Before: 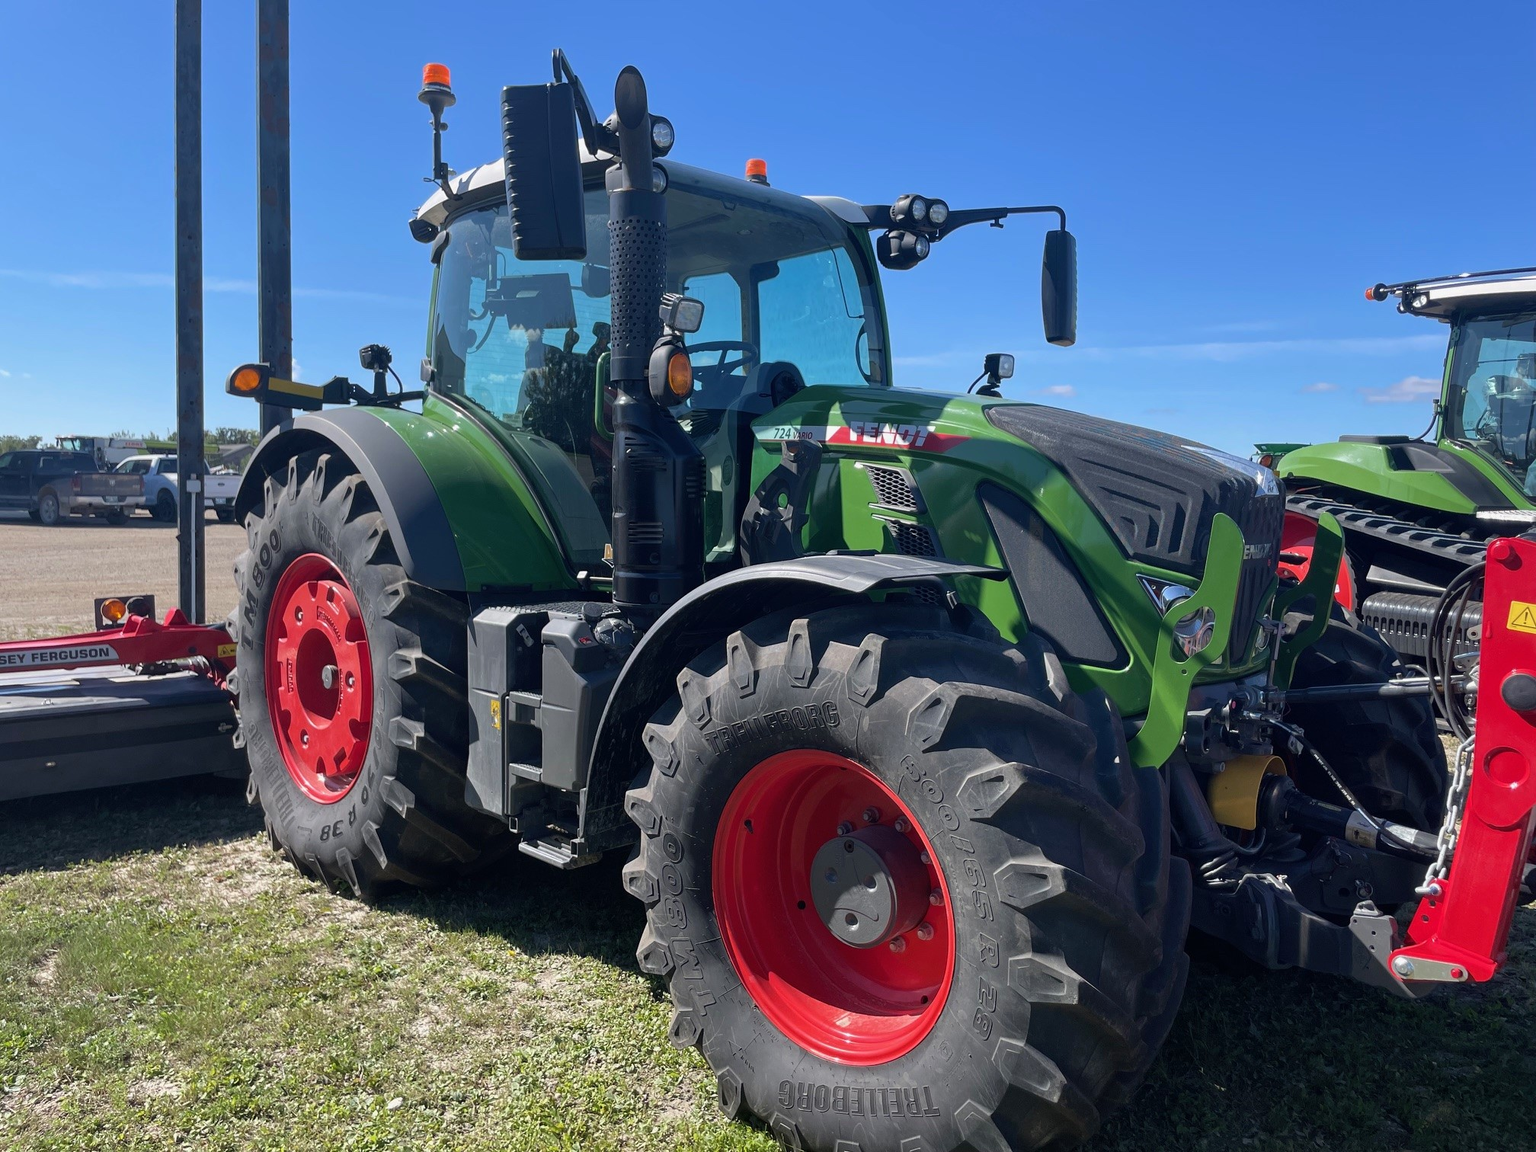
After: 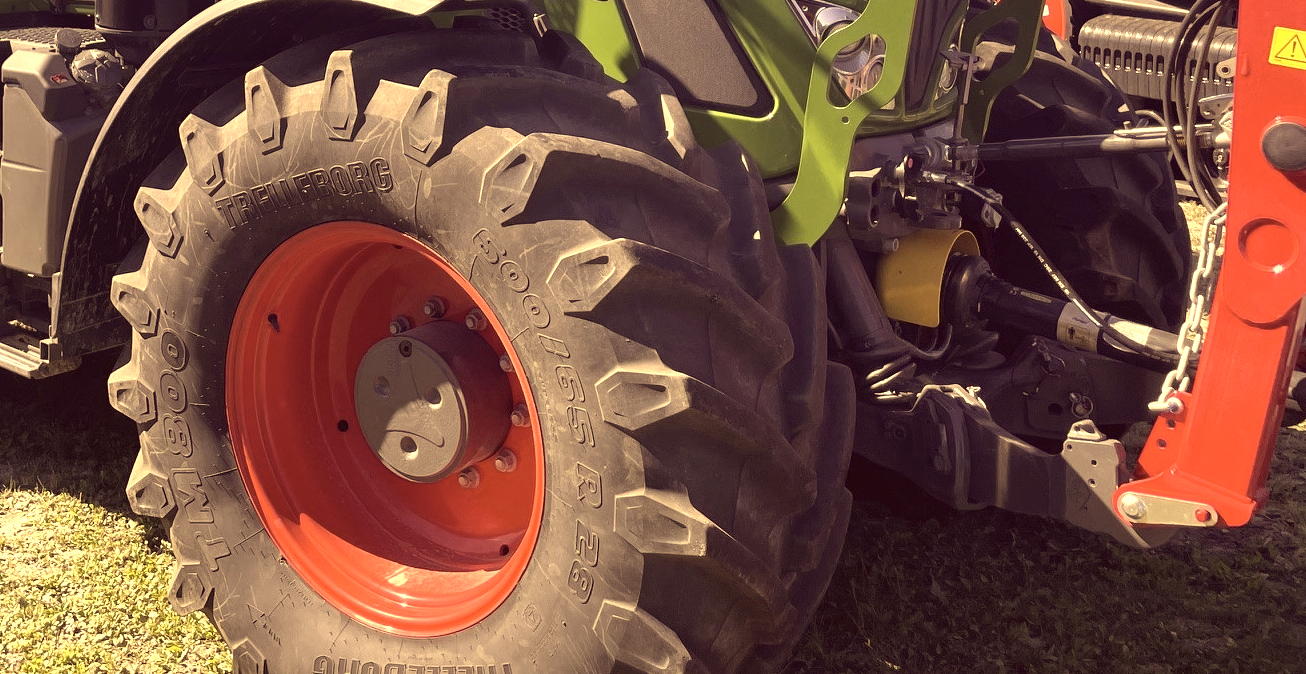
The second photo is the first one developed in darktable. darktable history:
crop and rotate: left 35.193%, top 50.452%, bottom 4.944%
exposure: black level correction 0, exposure 1.001 EV, compensate exposure bias true, compensate highlight preservation false
color correction: highlights a* 10.13, highlights b* 38.85, shadows a* 14.17, shadows b* 3.08
contrast brightness saturation: contrast -0.049, saturation -0.418
